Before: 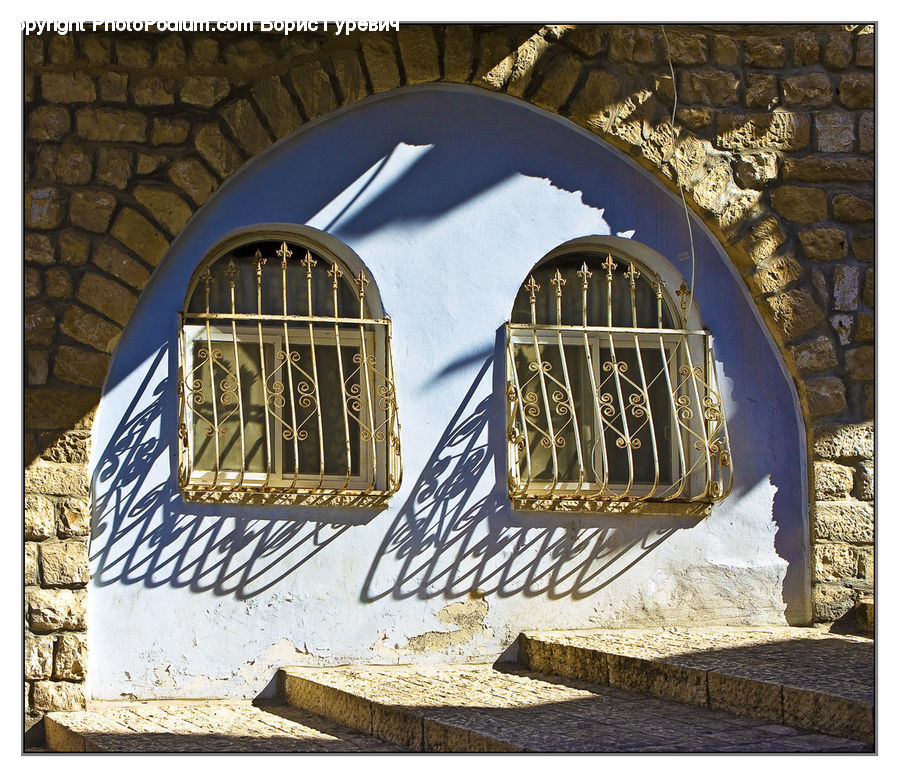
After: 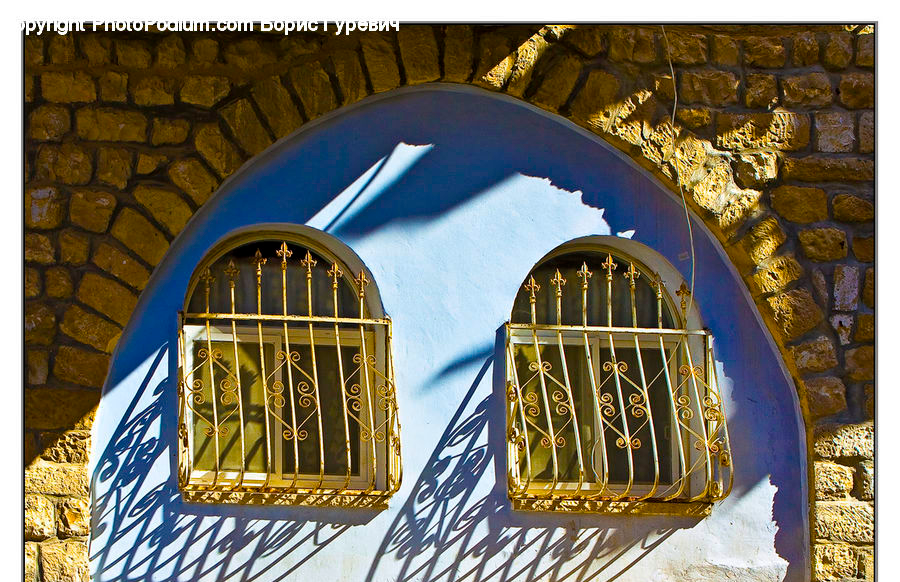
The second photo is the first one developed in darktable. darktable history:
levels: levels [0, 0.498, 1]
crop: bottom 24.967%
color balance rgb: linear chroma grading › global chroma 15%, perceptual saturation grading › global saturation 30%
tone equalizer: on, module defaults
